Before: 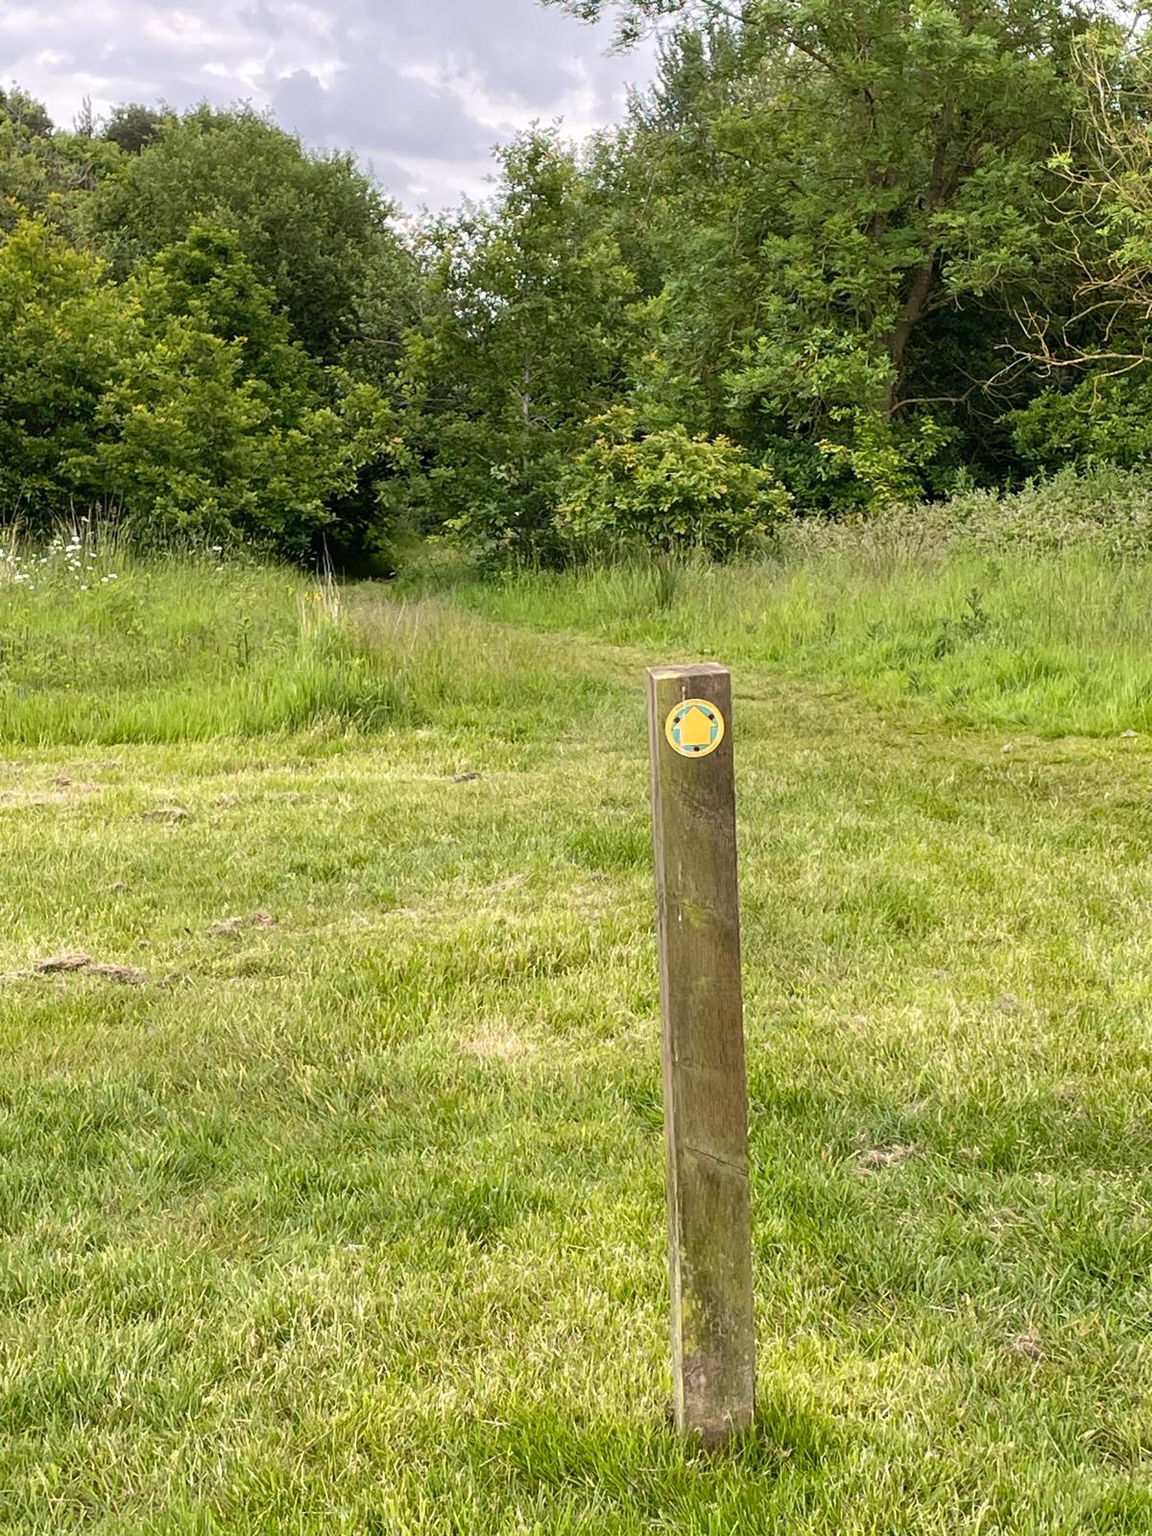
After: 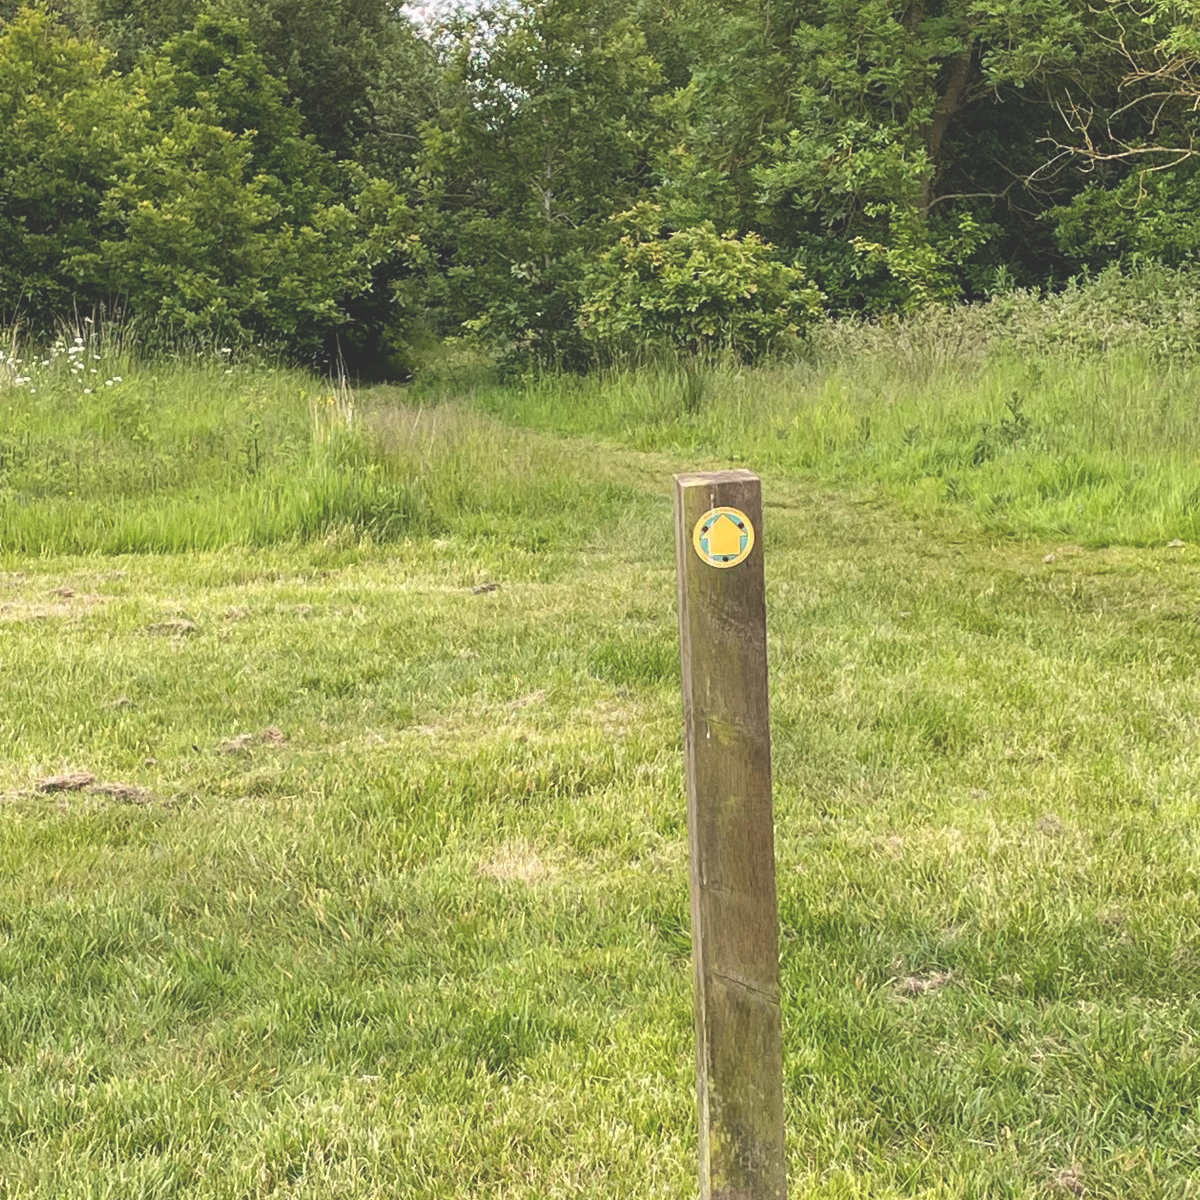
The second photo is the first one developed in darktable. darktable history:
crop: top 13.819%, bottom 11.169%
exposure: black level correction -0.028, compensate highlight preservation false
